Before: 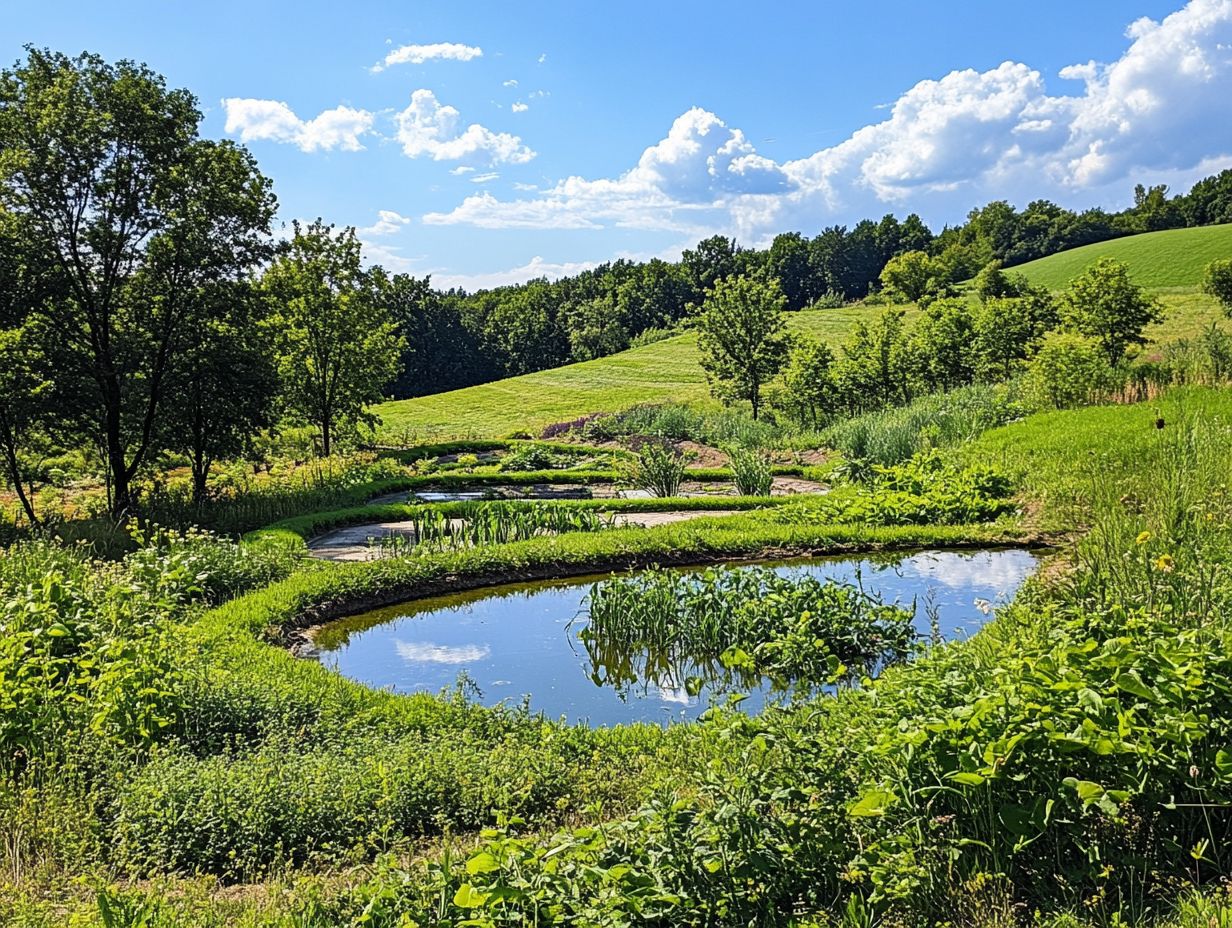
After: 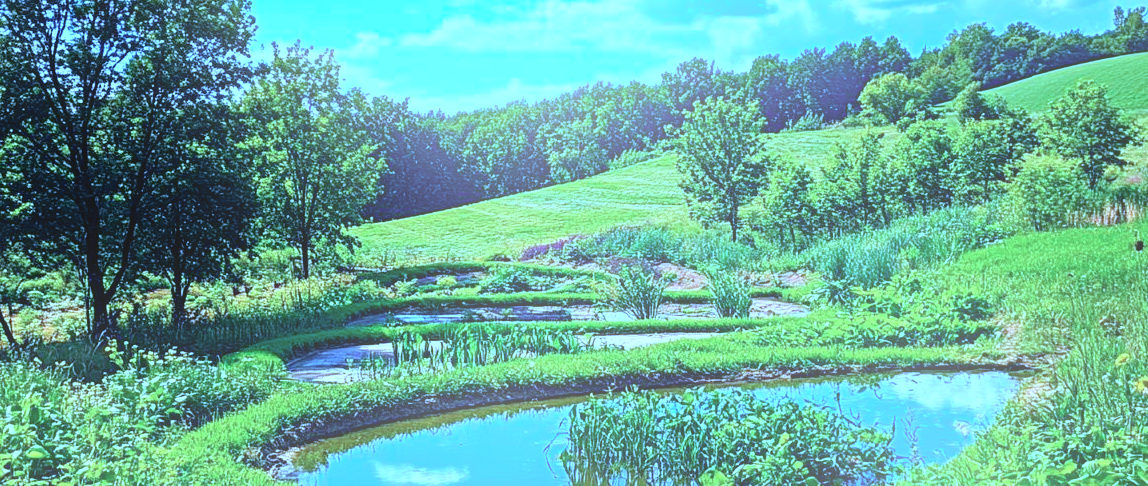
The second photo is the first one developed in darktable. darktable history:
color balance: mode lift, gamma, gain (sRGB), lift [0.97, 1, 1, 1], gamma [1.03, 1, 1, 1]
exposure: black level correction 0, exposure 0.5 EV, compensate exposure bias true, compensate highlight preservation false
bloom: threshold 82.5%, strength 16.25%
color calibration: illuminant as shot in camera, x 0.442, y 0.413, temperature 2903.13 K
crop: left 1.744%, top 19.225%, right 5.069%, bottom 28.357%
